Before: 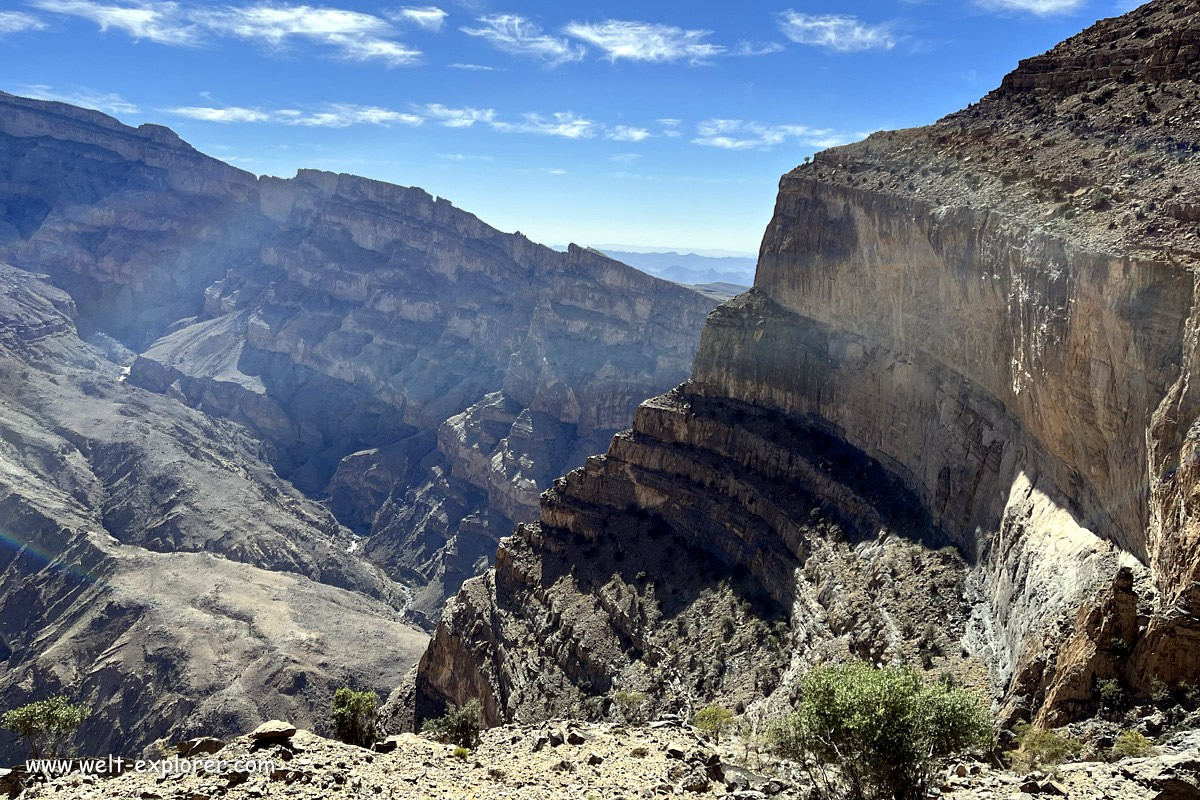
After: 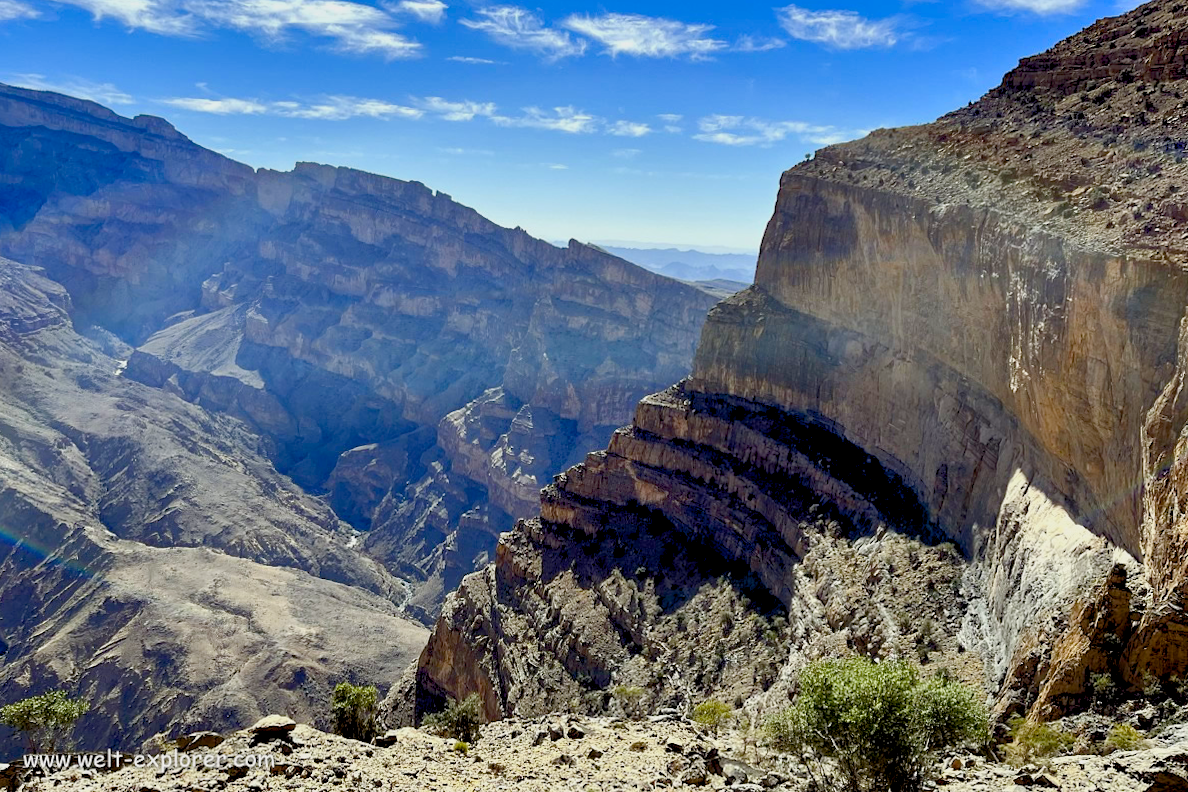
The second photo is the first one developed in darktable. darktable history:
exposure: exposure -0.021 EV, compensate highlight preservation false
shadows and highlights: soften with gaussian
rotate and perspective: rotation 0.174°, lens shift (vertical) 0.013, lens shift (horizontal) 0.019, shear 0.001, automatic cropping original format, crop left 0.007, crop right 0.991, crop top 0.016, crop bottom 0.997
color balance rgb: global offset › luminance -0.5%, perceptual saturation grading › highlights -17.77%, perceptual saturation grading › mid-tones 33.1%, perceptual saturation grading › shadows 50.52%, perceptual brilliance grading › highlights 10.8%, perceptual brilliance grading › shadows -10.8%, global vibrance 24.22%, contrast -25%
